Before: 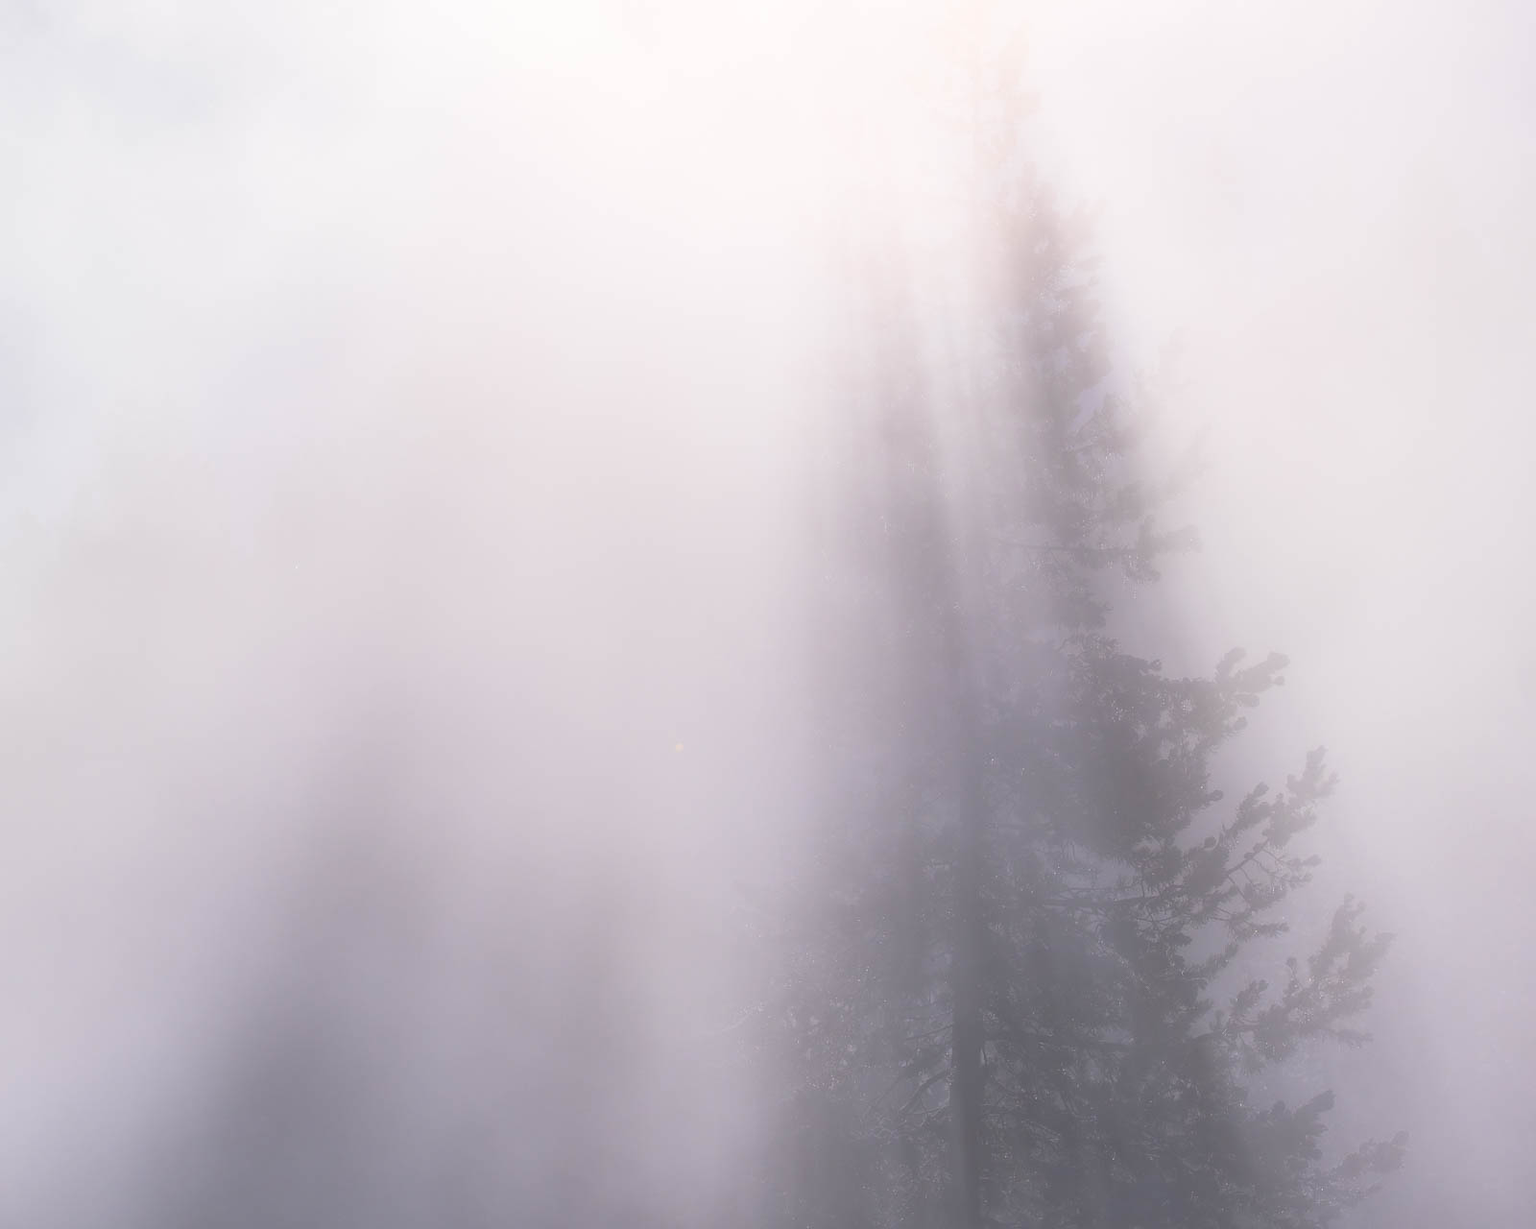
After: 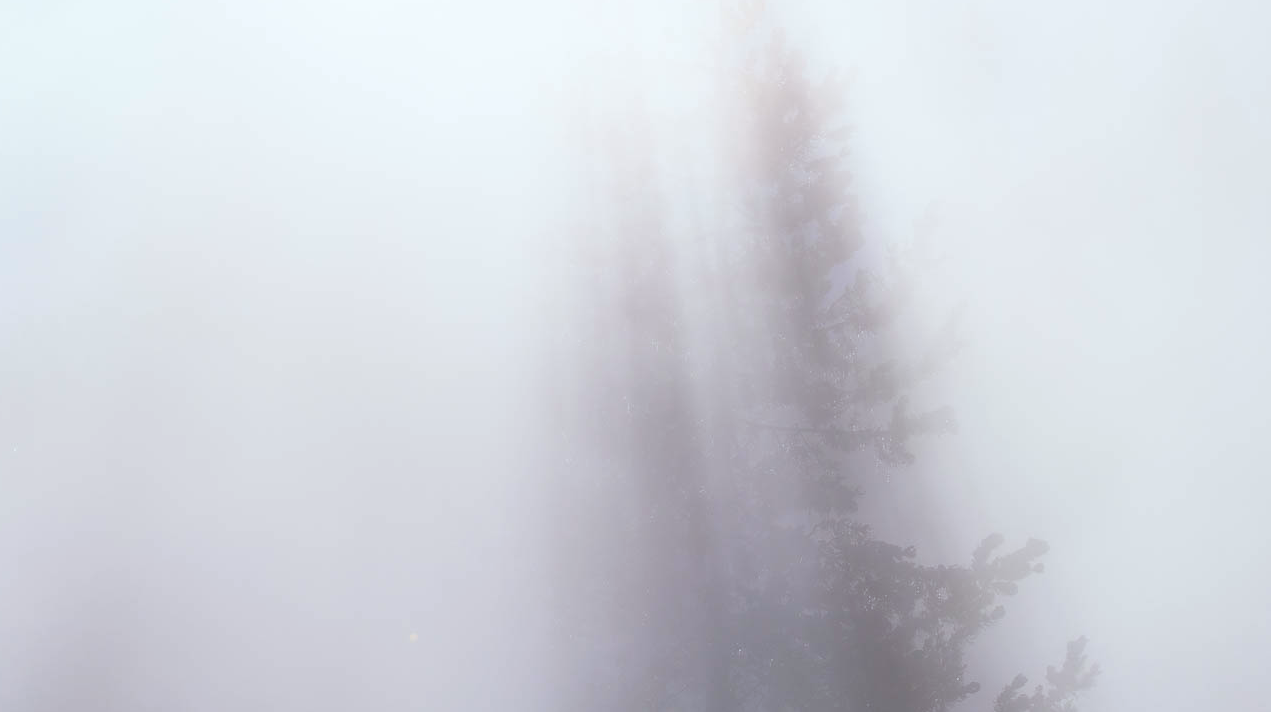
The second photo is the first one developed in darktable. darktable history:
color correction: highlights a* -4.98, highlights b* -3.76, shadows a* 3.83, shadows b* 4.08
crop: left 18.38%, top 11.092%, right 2.134%, bottom 33.217%
